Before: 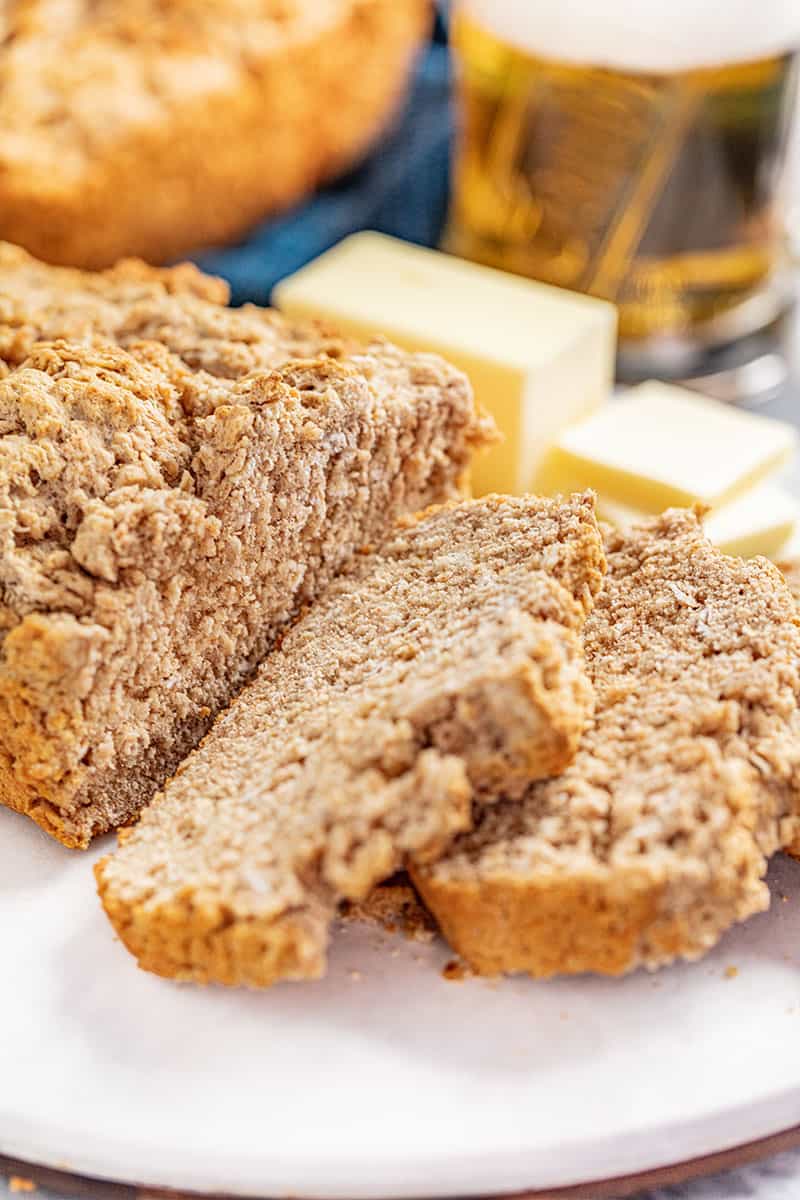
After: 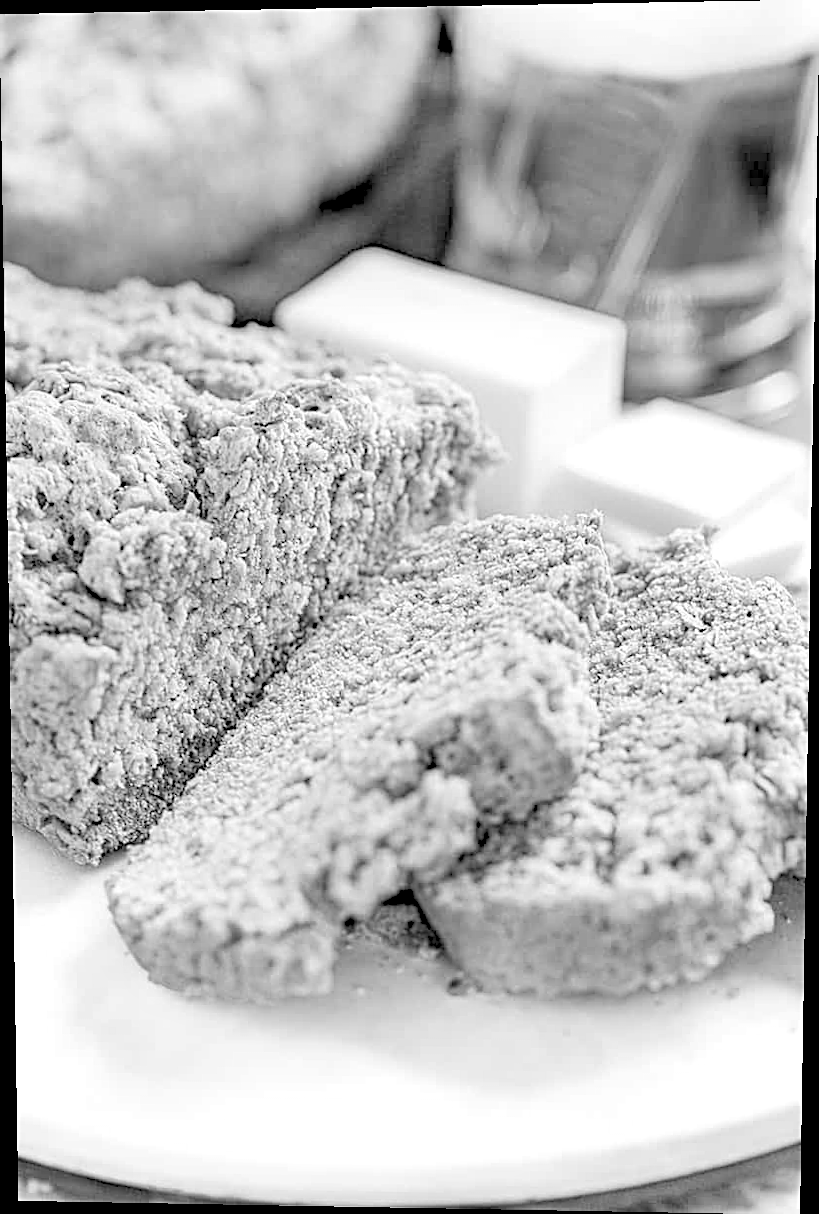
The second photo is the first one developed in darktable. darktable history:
sharpen: on, module defaults
monochrome: a 2.21, b -1.33, size 2.2
rotate and perspective: lens shift (vertical) 0.048, lens shift (horizontal) -0.024, automatic cropping off
haze removal: adaptive false
tone equalizer: on, module defaults
exposure: black level correction 0.001, exposure 0.5 EV, compensate exposure bias true, compensate highlight preservation false
rgb levels: preserve colors sum RGB, levels [[0.038, 0.433, 0.934], [0, 0.5, 1], [0, 0.5, 1]]
